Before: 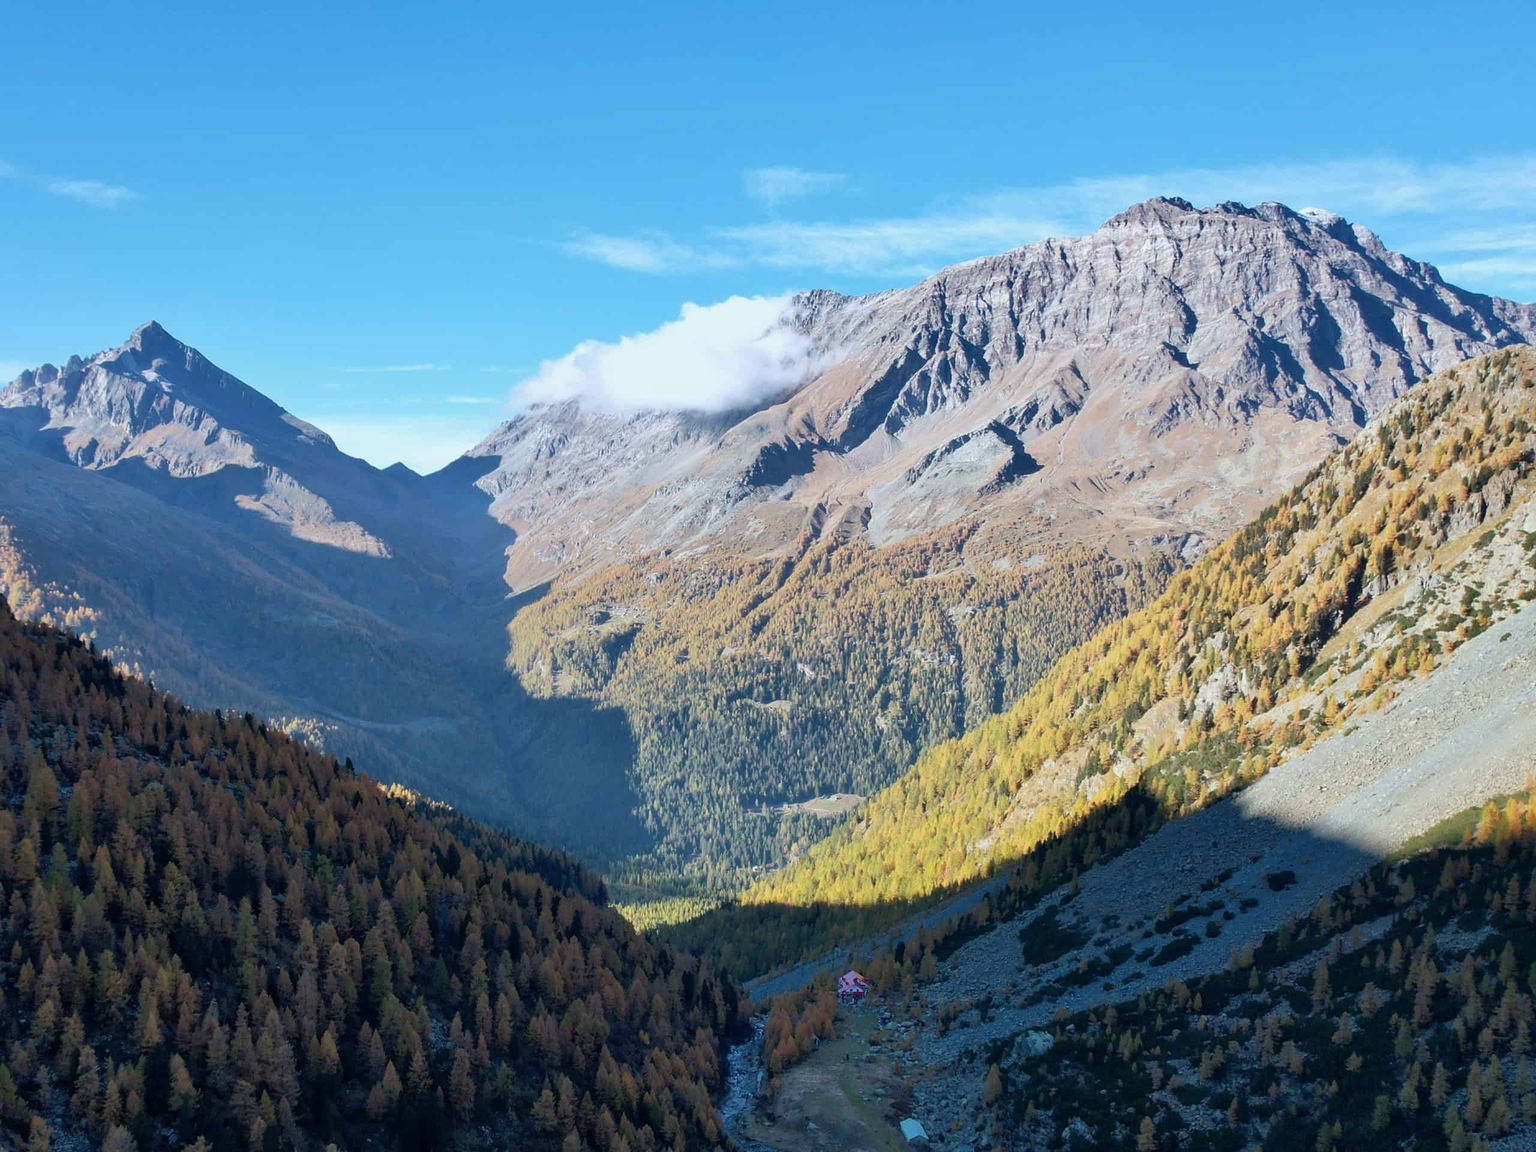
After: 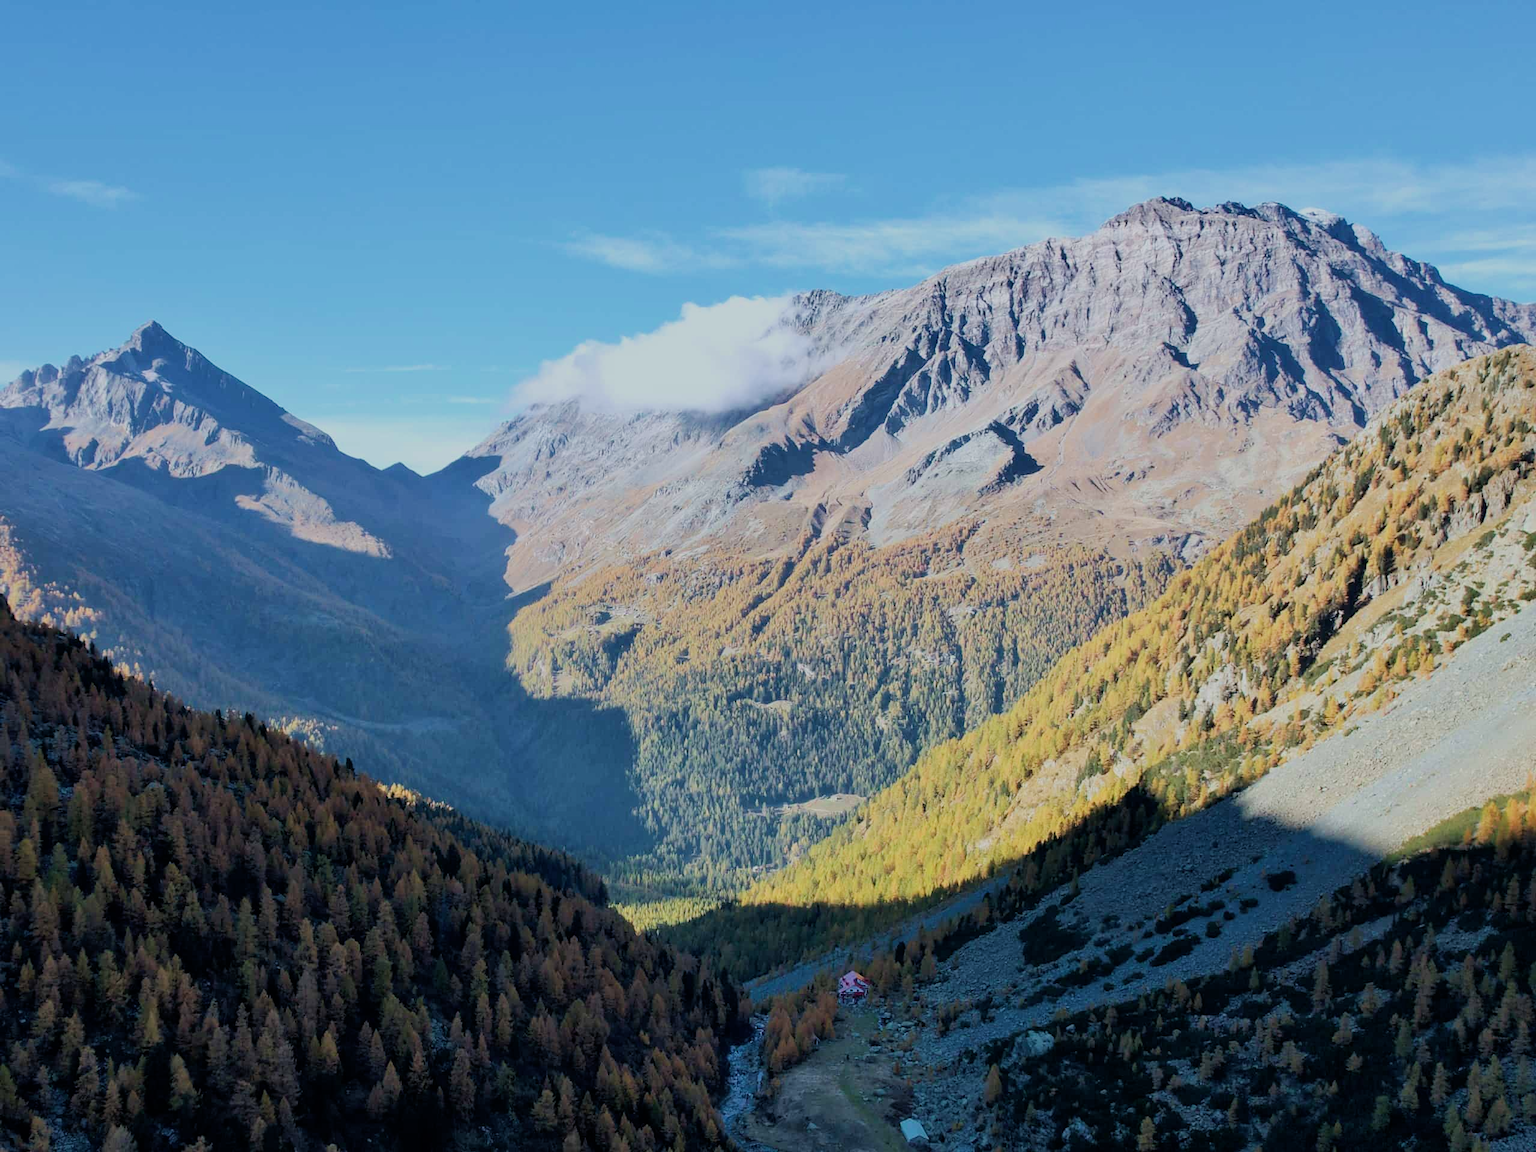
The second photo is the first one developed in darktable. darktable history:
filmic rgb: black relative exposure -7.65 EV, white relative exposure 4.56 EV, hardness 3.61
velvia: strength 15%
